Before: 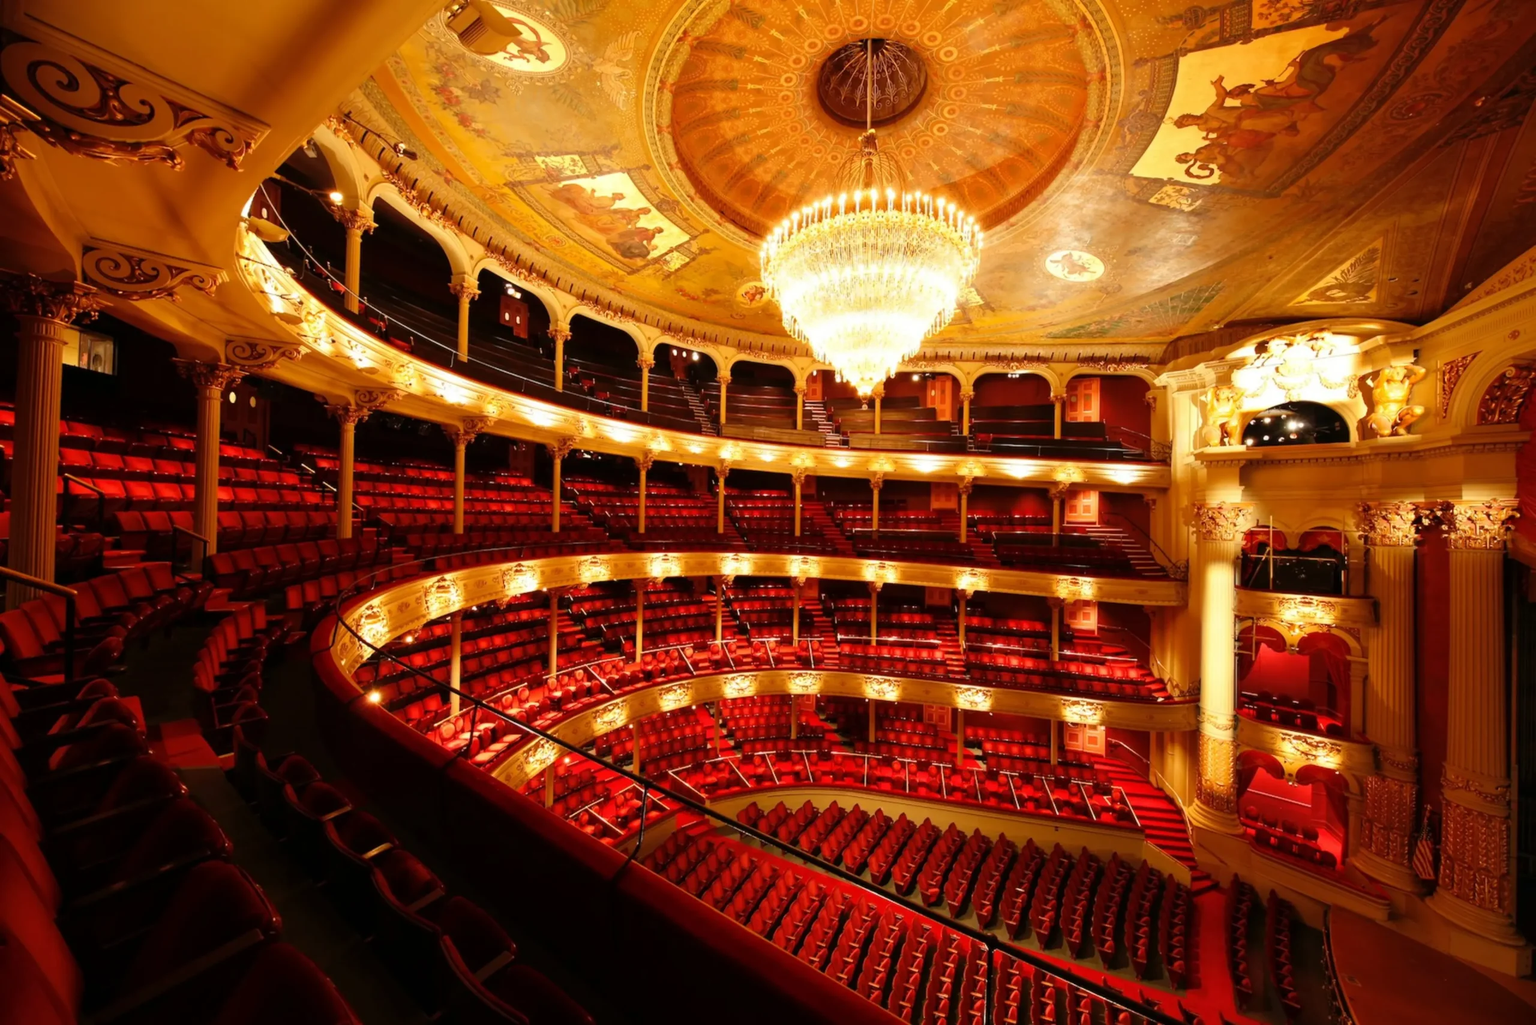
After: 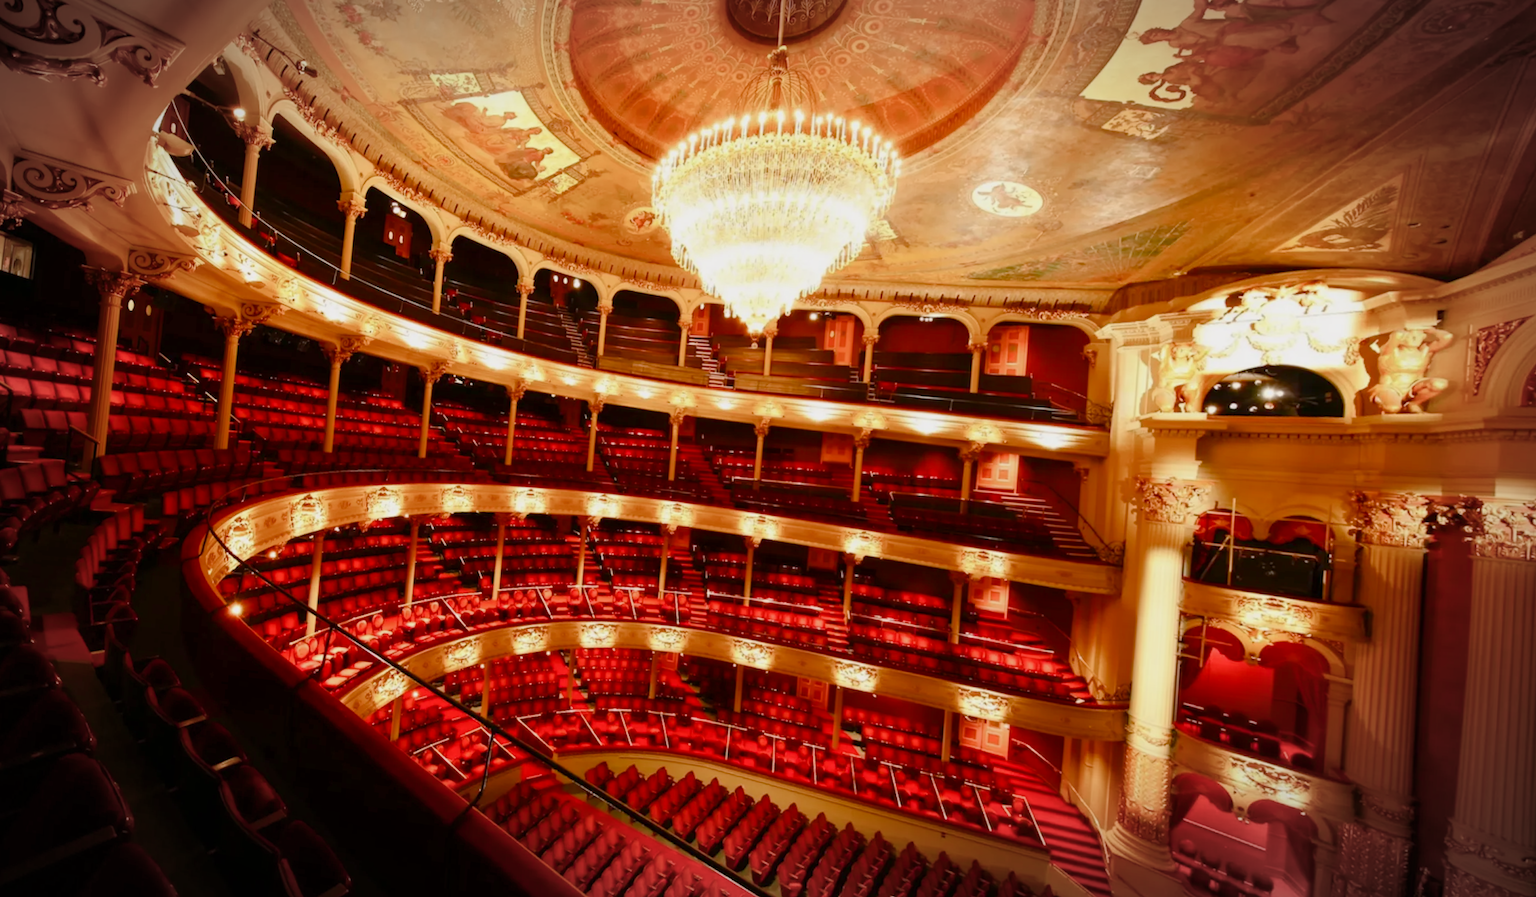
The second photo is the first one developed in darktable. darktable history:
vignetting: automatic ratio true
crop and rotate: angle -2.38°
color balance rgb: shadows lift › chroma 1%, shadows lift › hue 113°, highlights gain › chroma 0.2%, highlights gain › hue 333°, perceptual saturation grading › global saturation 20%, perceptual saturation grading › highlights -50%, perceptual saturation grading › shadows 25%, contrast -10%
rotate and perspective: rotation 1.69°, lens shift (vertical) -0.023, lens shift (horizontal) -0.291, crop left 0.025, crop right 0.988, crop top 0.092, crop bottom 0.842
